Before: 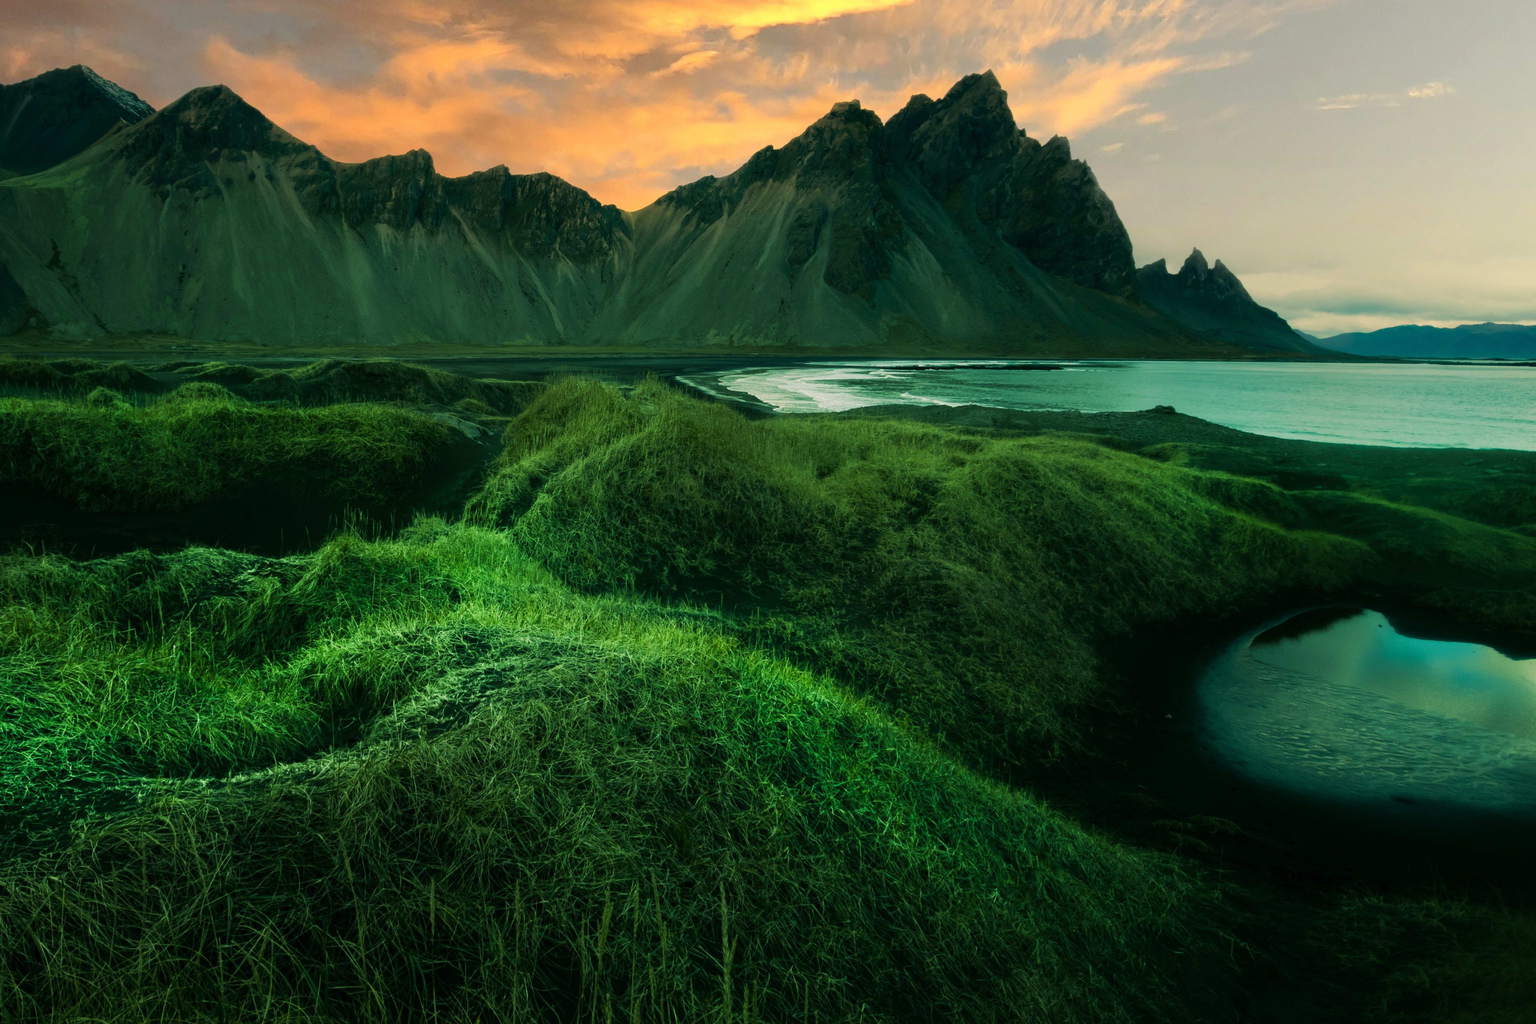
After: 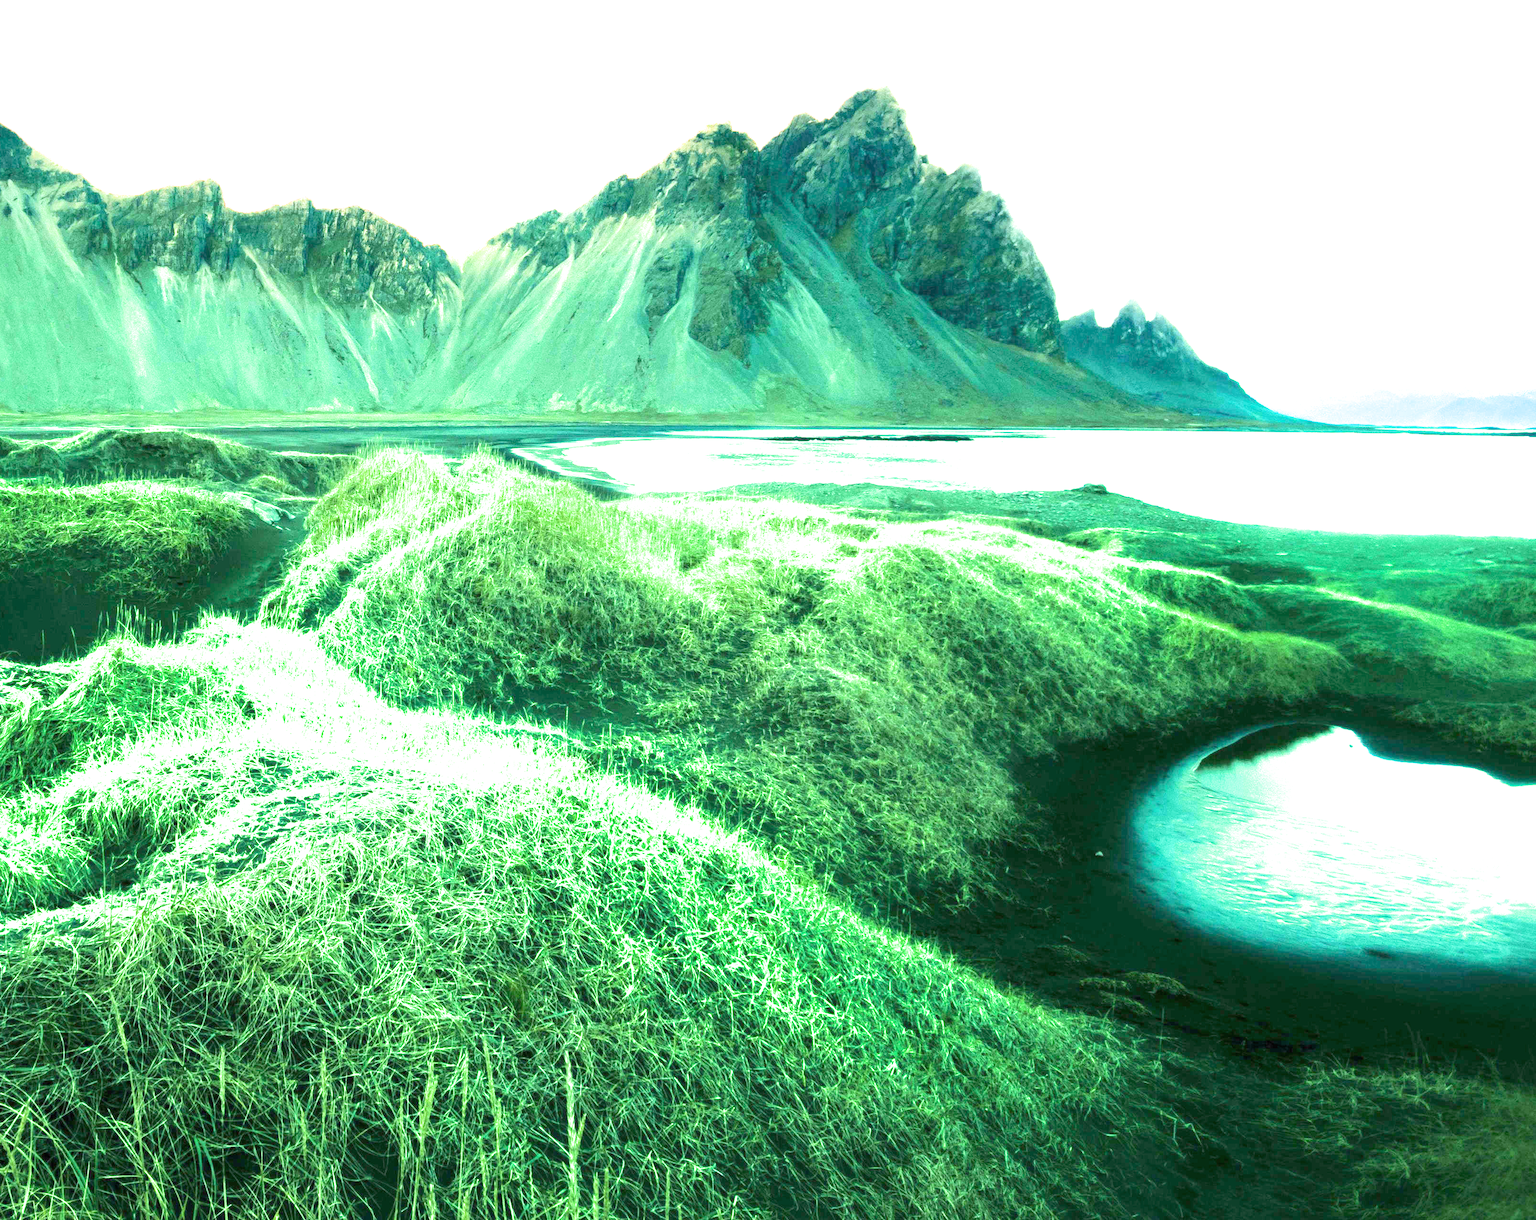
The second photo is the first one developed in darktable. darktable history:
crop: left 16.026%
exposure: black level correction 0, exposure 4.006 EV, compensate highlight preservation false
color calibration: illuminant as shot in camera, x 0.358, y 0.373, temperature 4628.91 K
filmic rgb: black relative exposure -8.07 EV, white relative exposure 3.01 EV, hardness 5.35, contrast 1.251
